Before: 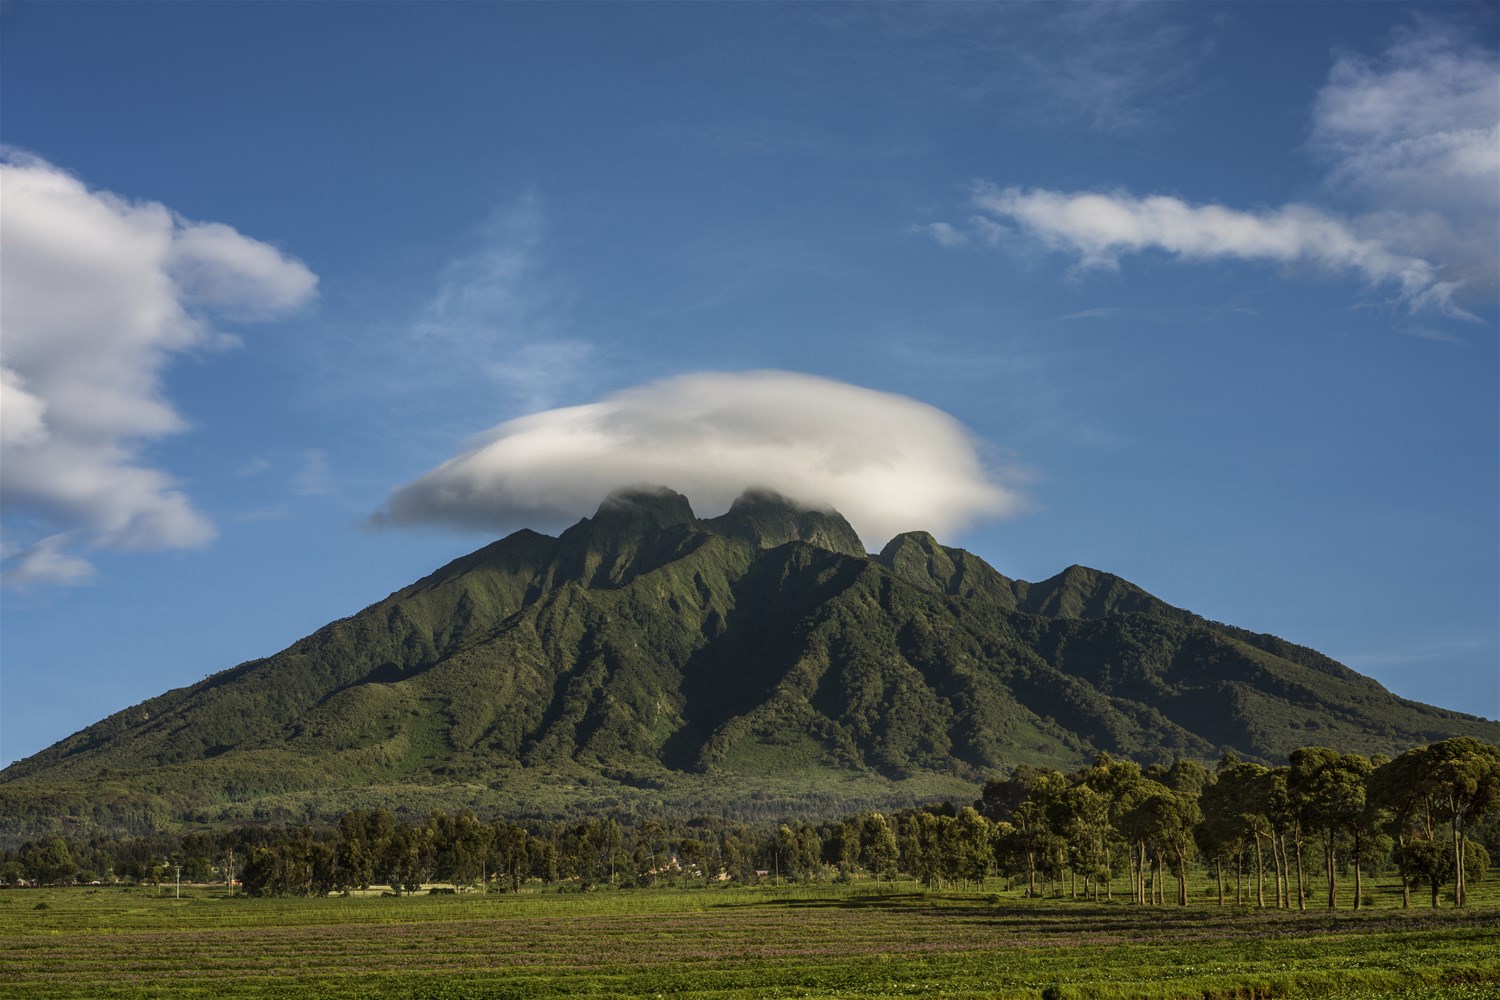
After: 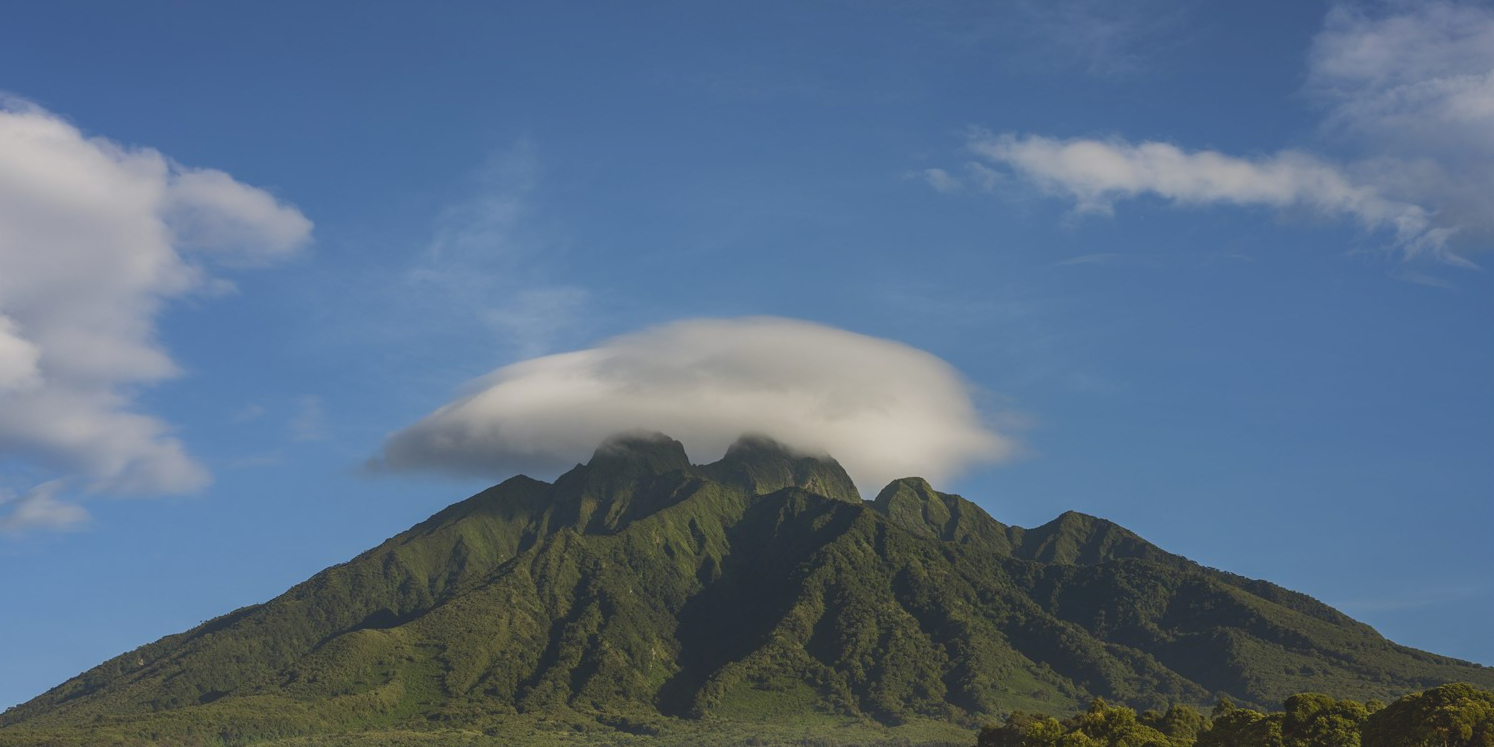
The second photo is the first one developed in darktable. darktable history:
local contrast: detail 70%
crop: left 0.387%, top 5.469%, bottom 19.809%
